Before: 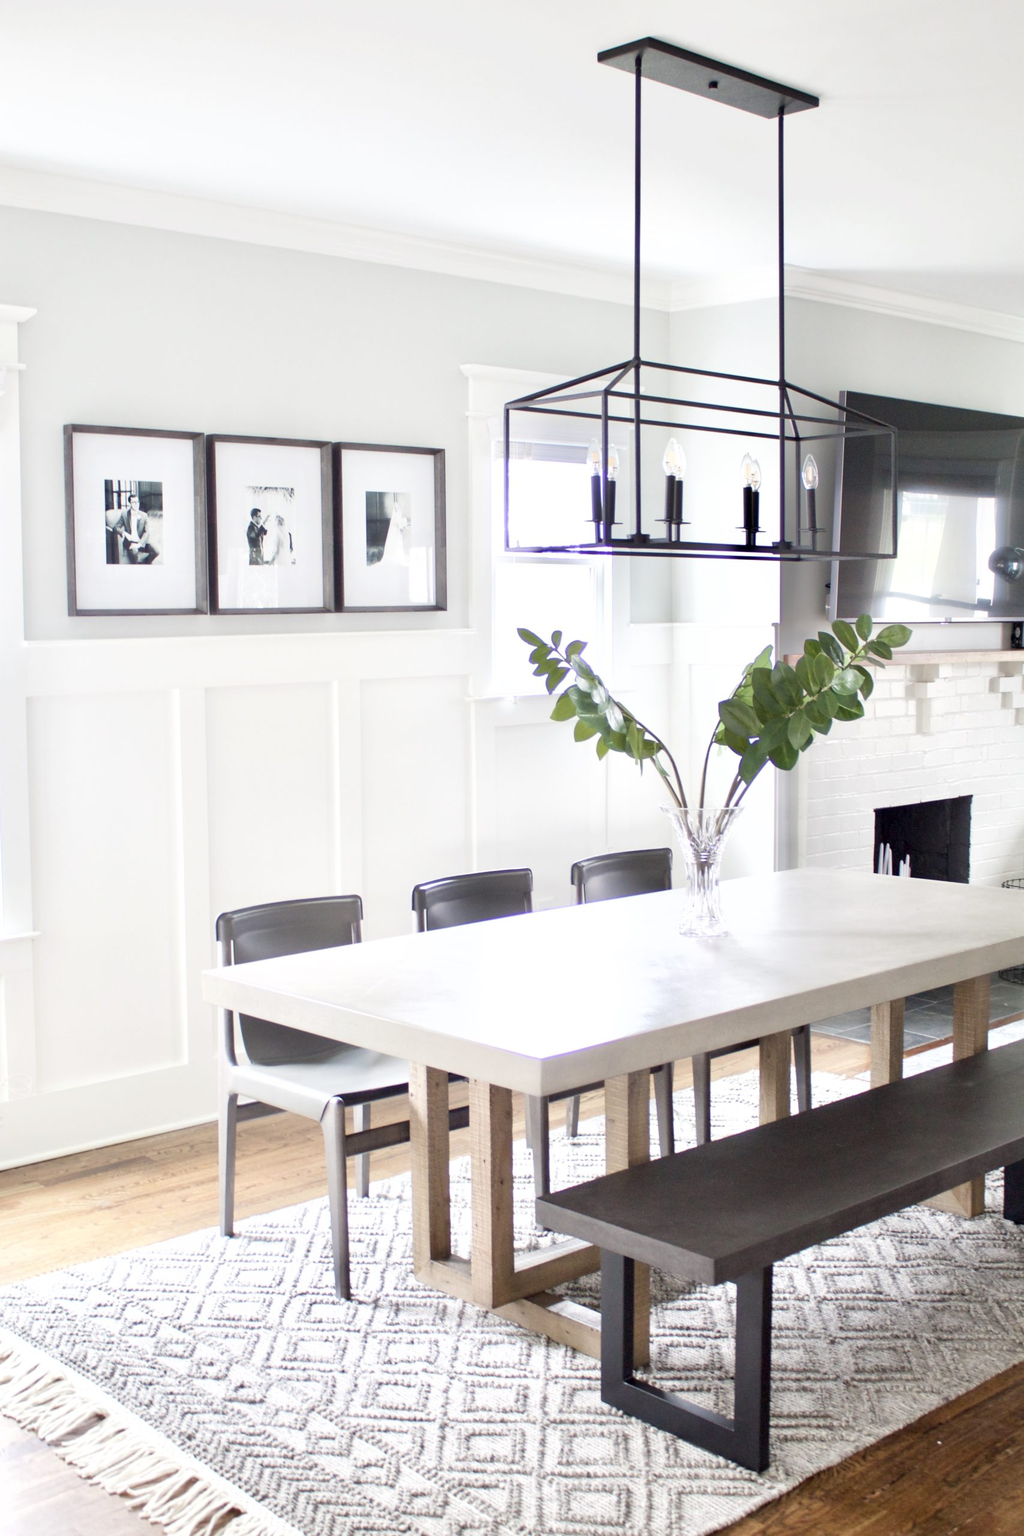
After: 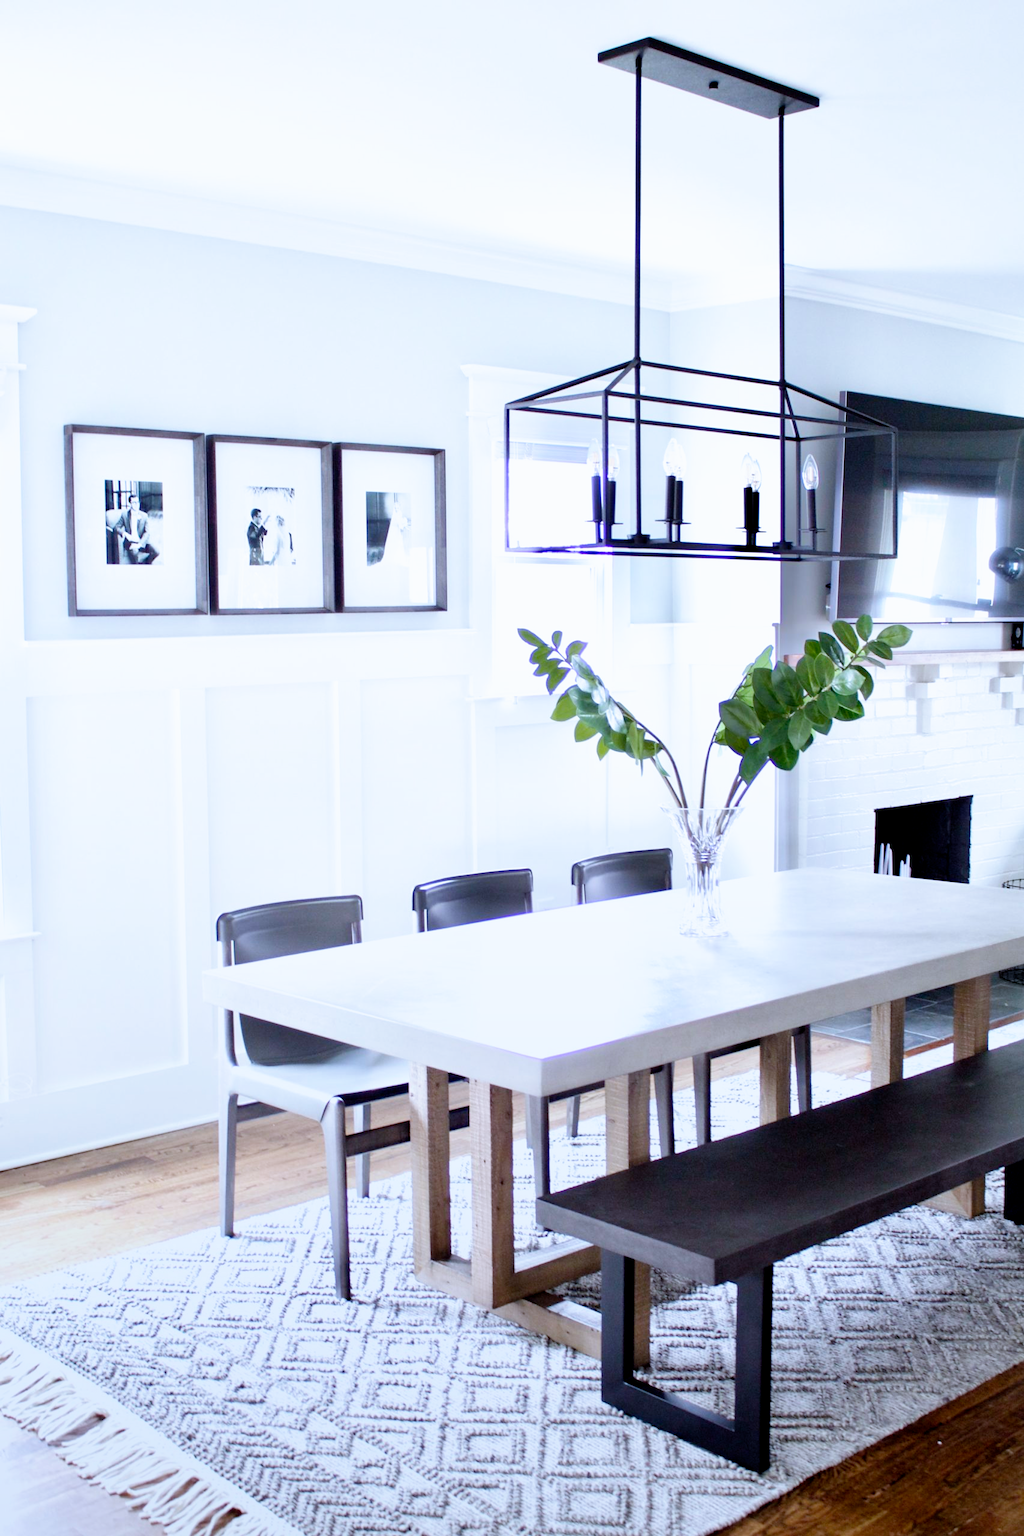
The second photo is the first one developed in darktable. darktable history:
white balance: red 0.948, green 1.02, blue 1.176
graduated density: rotation -180°, offset 27.42
filmic rgb: black relative exposure -6.3 EV, white relative exposure 2.8 EV, threshold 3 EV, target black luminance 0%, hardness 4.6, latitude 67.35%, contrast 1.292, shadows ↔ highlights balance -3.5%, preserve chrominance no, color science v4 (2020), contrast in shadows soft, enable highlight reconstruction true
